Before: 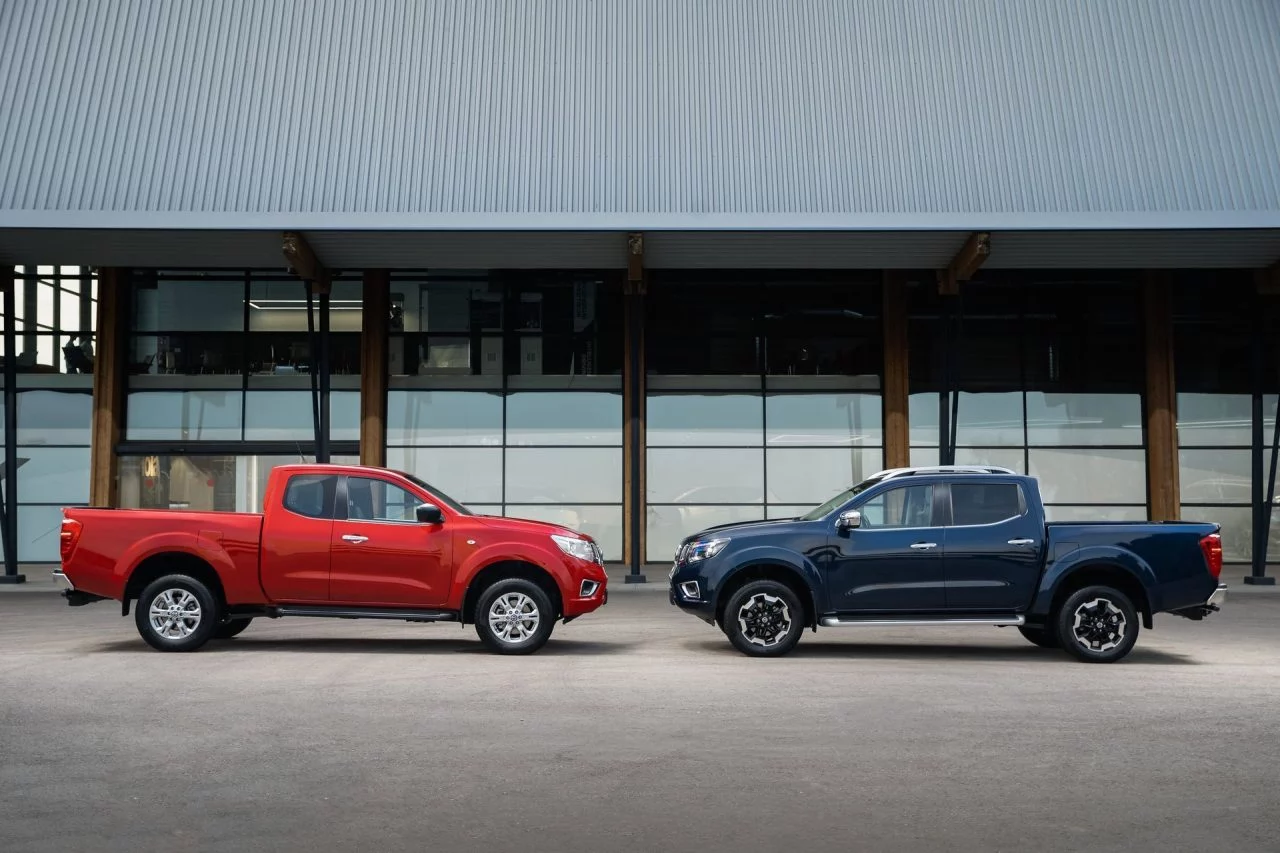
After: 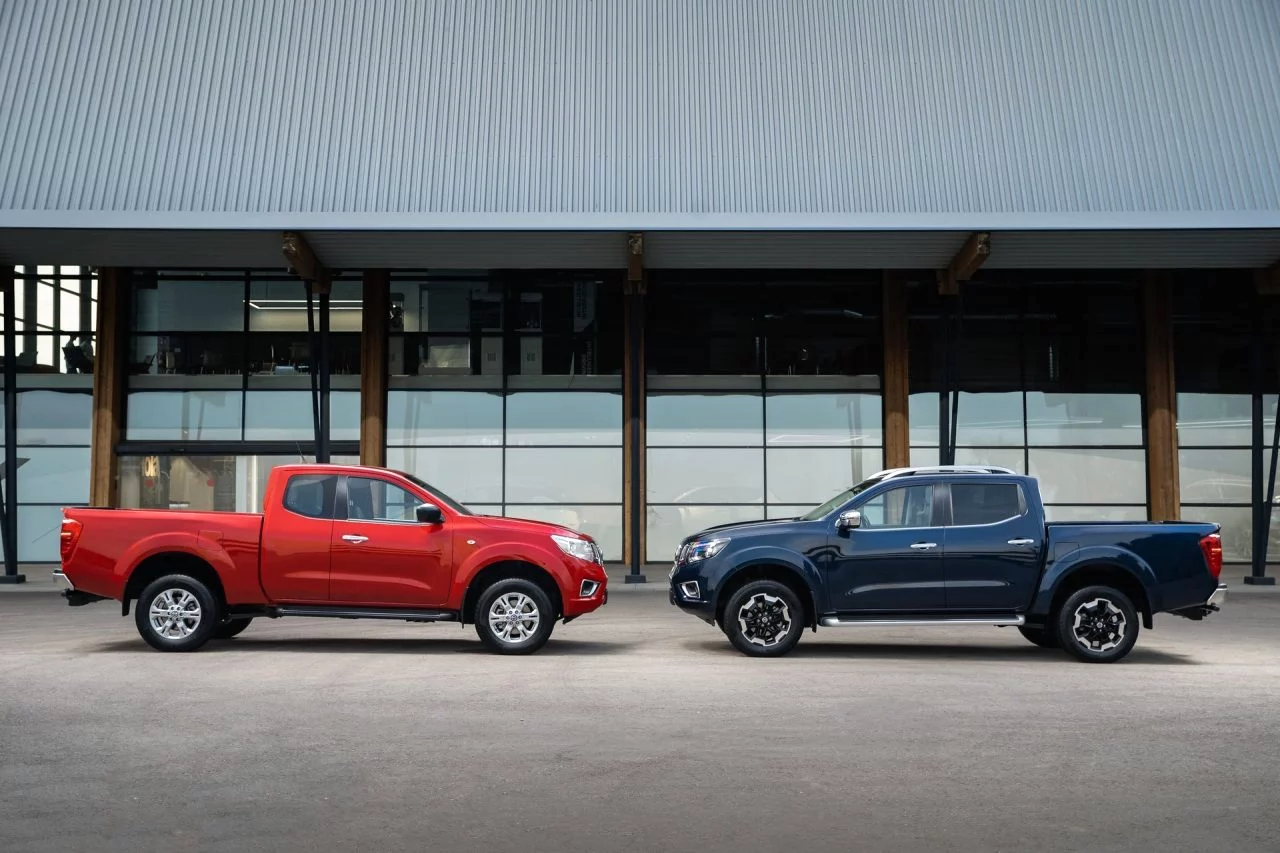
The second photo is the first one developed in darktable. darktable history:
shadows and highlights: soften with gaussian
levels: mode automatic, black 0.023%, white 99.97%, levels [0.062, 0.494, 0.925]
